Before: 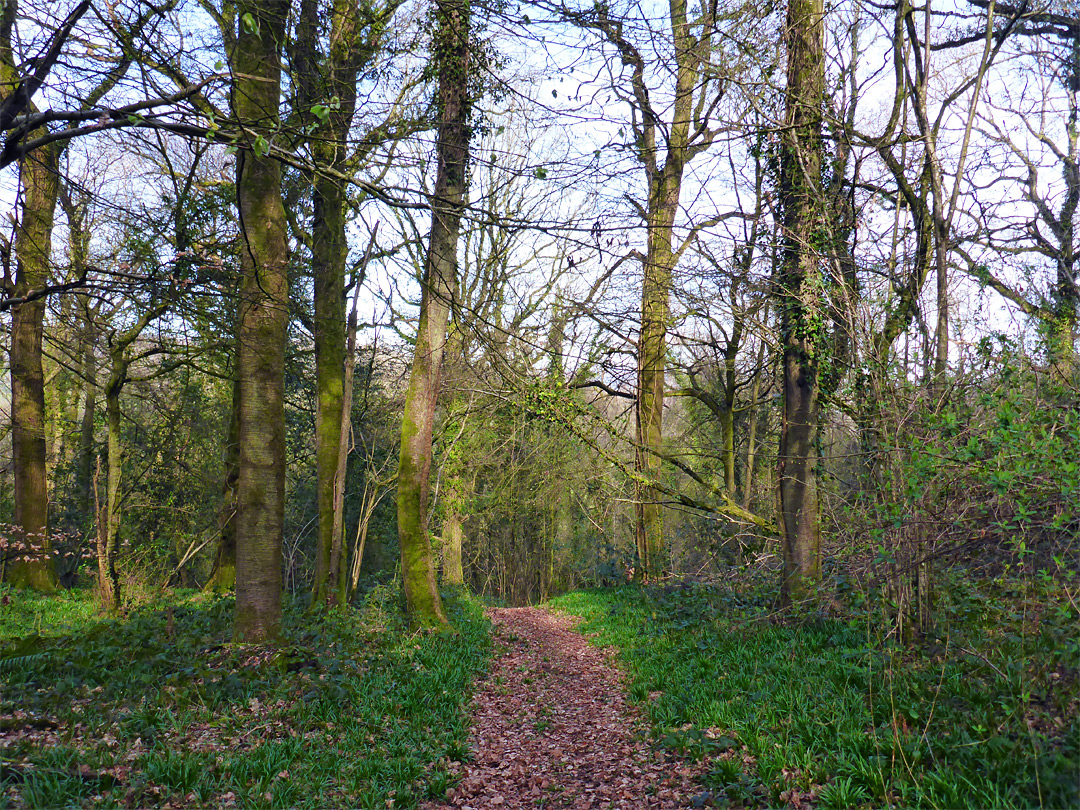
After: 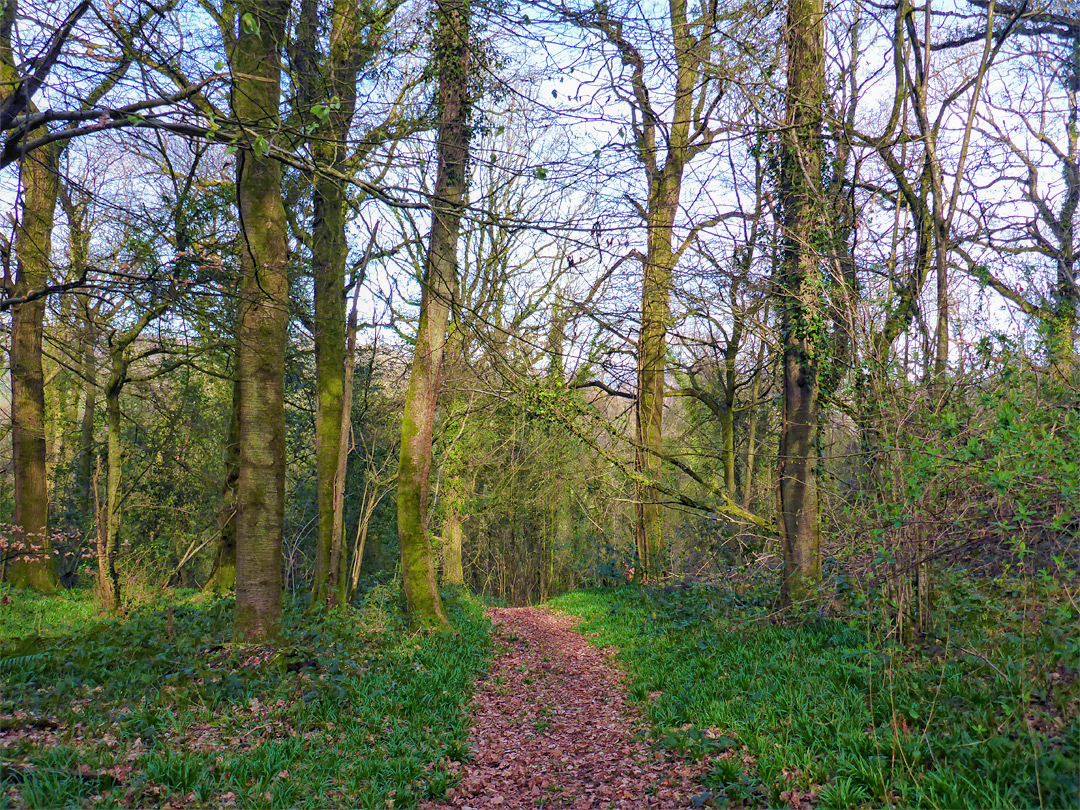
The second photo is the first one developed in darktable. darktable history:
velvia: on, module defaults
local contrast: detail 110%
levels: levels [0.016, 0.5, 0.996]
shadows and highlights: on, module defaults
haze removal: strength 0.277, distance 0.254, adaptive false
